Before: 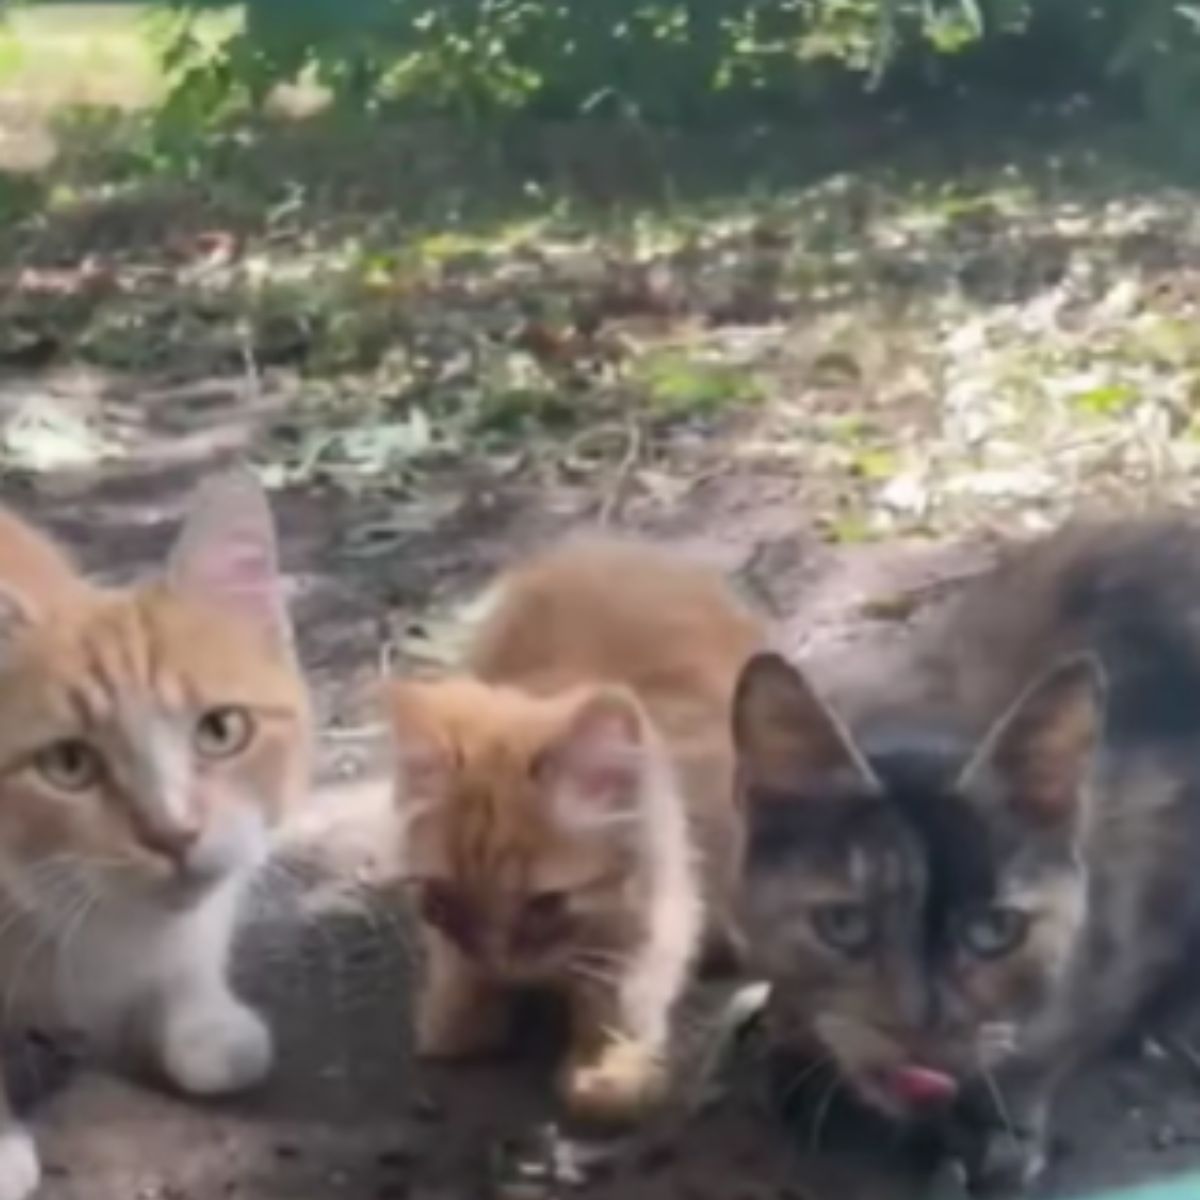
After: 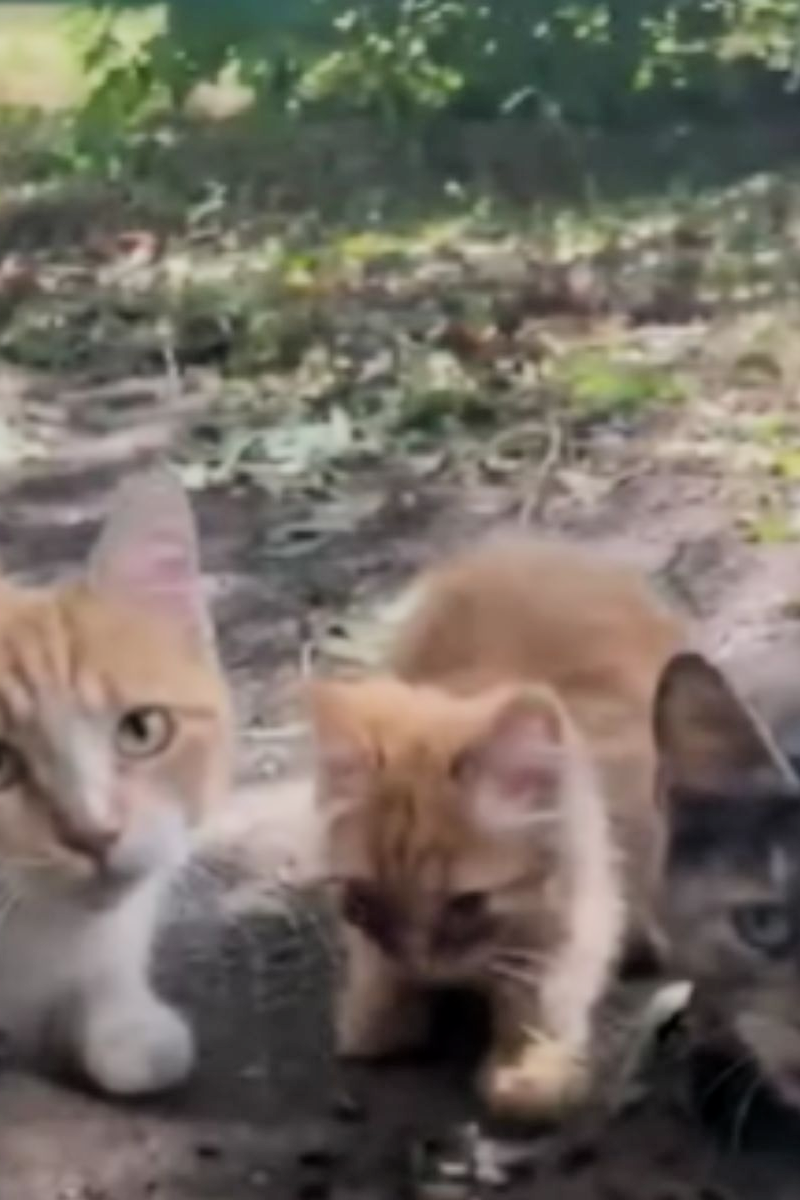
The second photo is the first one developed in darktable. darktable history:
crop and rotate: left 6.617%, right 26.717%
local contrast: mode bilateral grid, contrast 20, coarseness 50, detail 120%, midtone range 0.2
filmic rgb: black relative exposure -7.92 EV, white relative exposure 4.13 EV, threshold 3 EV, hardness 4.02, latitude 51.22%, contrast 1.013, shadows ↔ highlights balance 5.35%, color science v5 (2021), contrast in shadows safe, contrast in highlights safe, enable highlight reconstruction true
white balance: emerald 1
